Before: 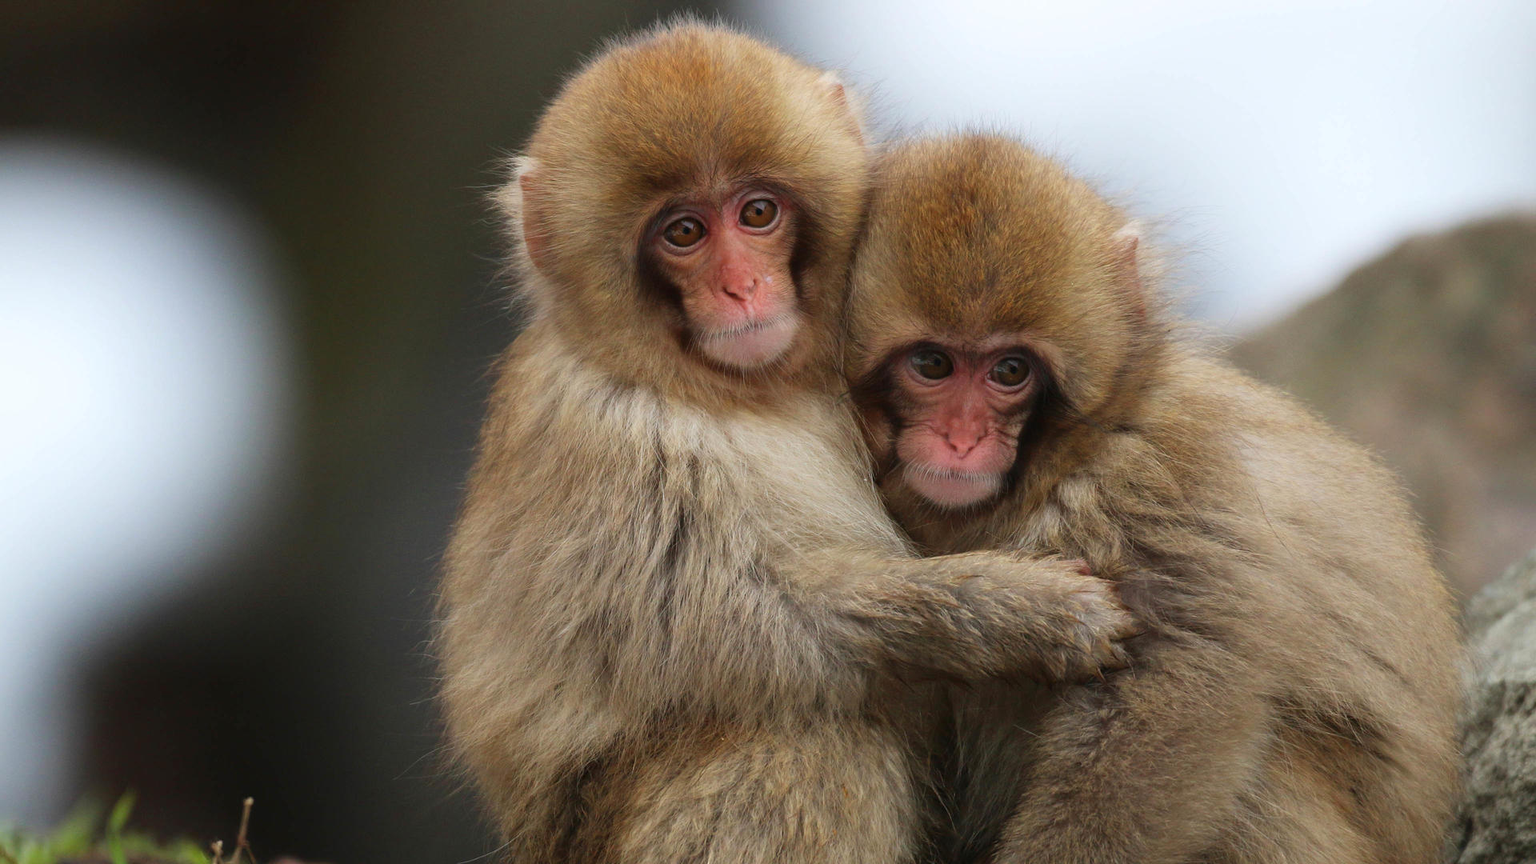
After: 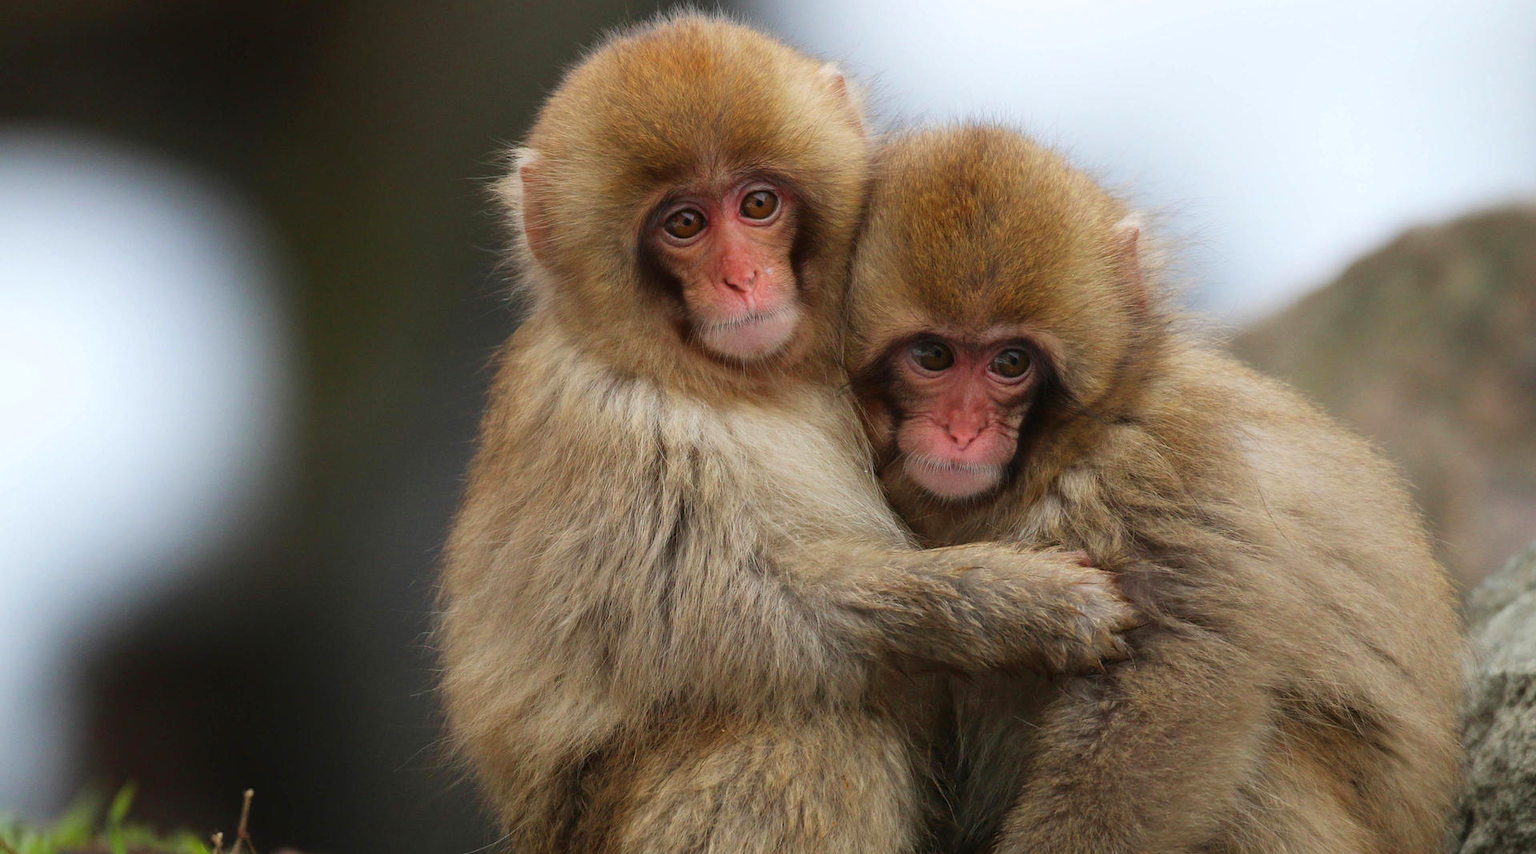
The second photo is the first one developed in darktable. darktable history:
contrast brightness saturation: saturation 0.1
crop: top 1.049%, right 0.001%
